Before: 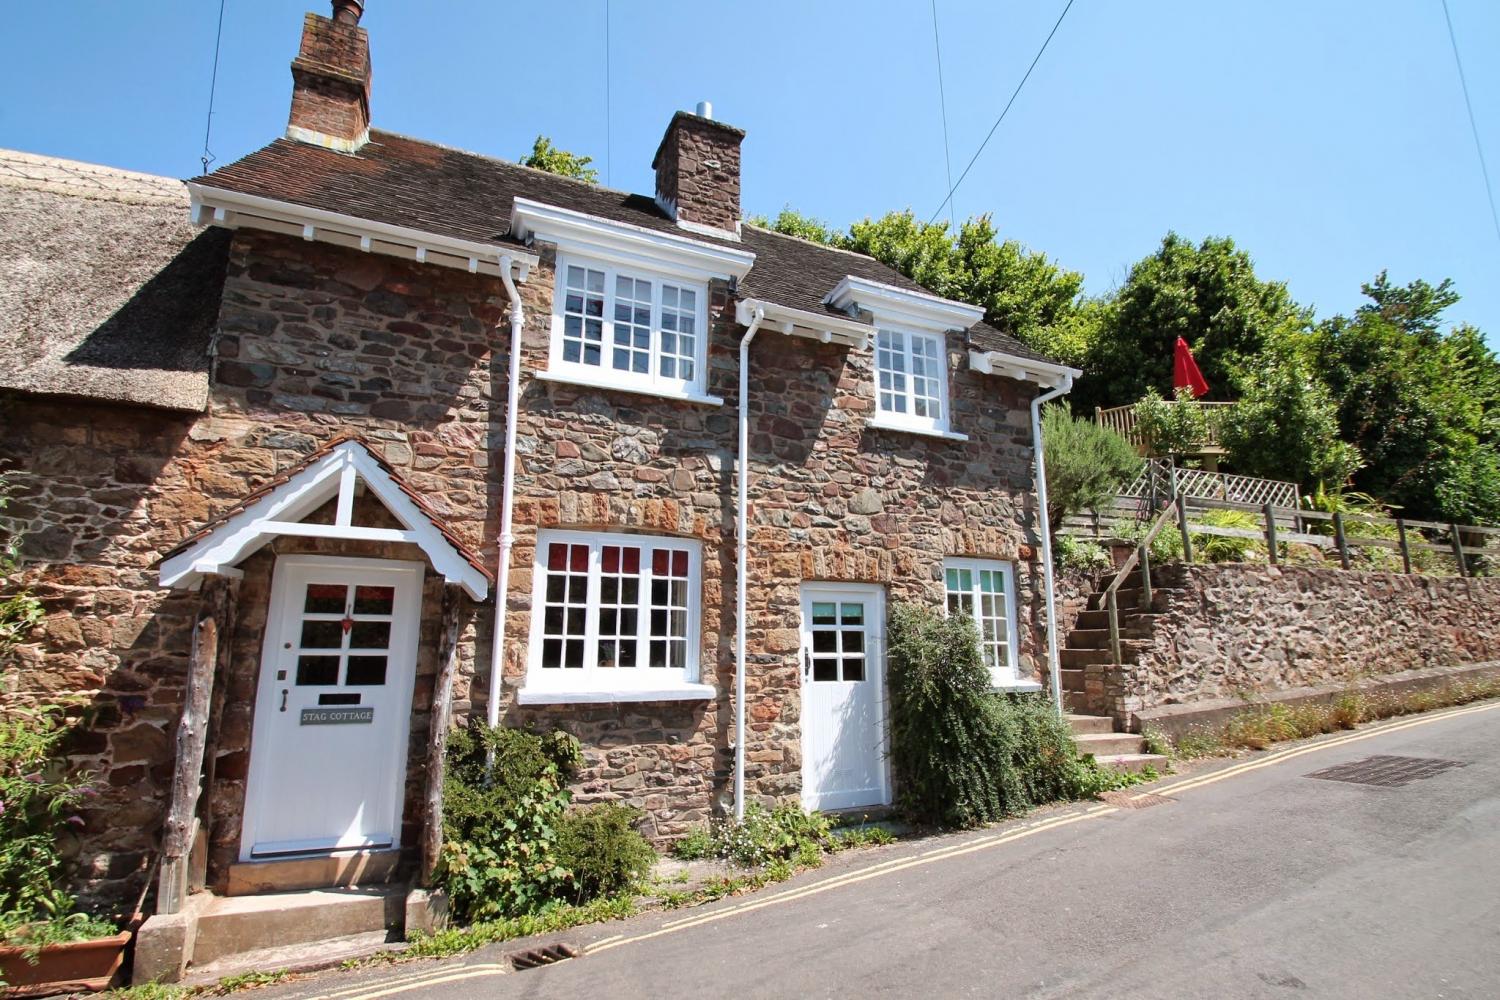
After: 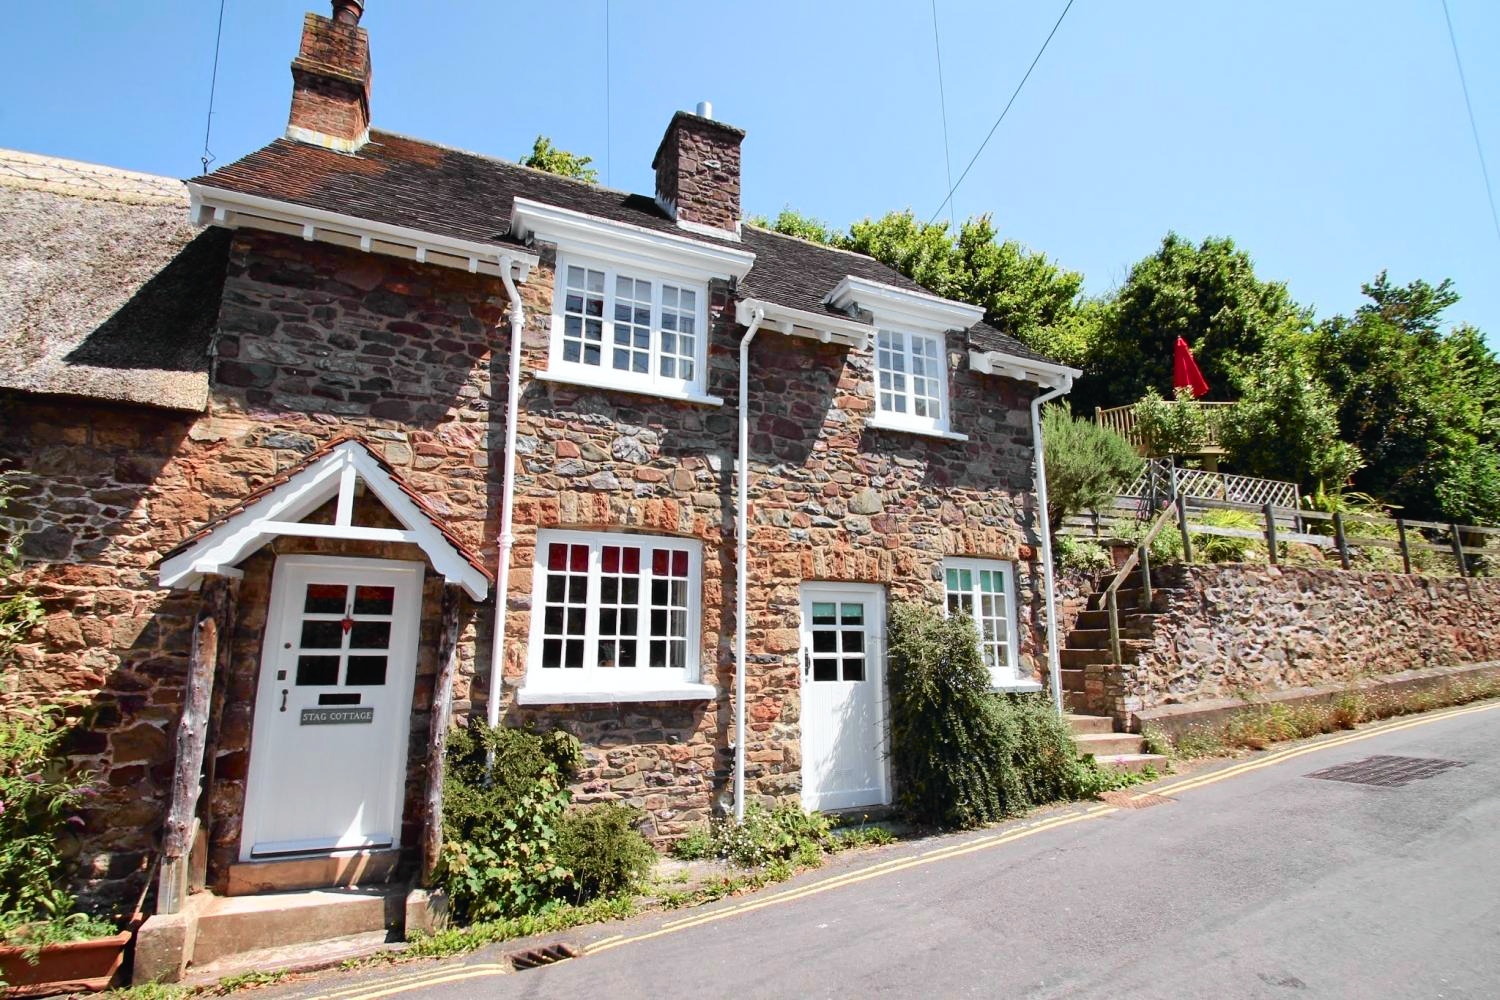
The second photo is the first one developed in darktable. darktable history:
tone curve: curves: ch0 [(0, 0.015) (0.037, 0.032) (0.131, 0.113) (0.275, 0.26) (0.497, 0.531) (0.617, 0.663) (0.704, 0.748) (0.813, 0.842) (0.911, 0.931) (0.997, 1)]; ch1 [(0, 0) (0.301, 0.3) (0.444, 0.438) (0.493, 0.494) (0.501, 0.499) (0.534, 0.543) (0.582, 0.605) (0.658, 0.687) (0.746, 0.79) (1, 1)]; ch2 [(0, 0) (0.246, 0.234) (0.36, 0.356) (0.415, 0.426) (0.476, 0.492) (0.502, 0.499) (0.525, 0.513) (0.533, 0.534) (0.586, 0.598) (0.634, 0.643) (0.706, 0.717) (0.853, 0.83) (1, 0.951)], color space Lab, independent channels, preserve colors none
